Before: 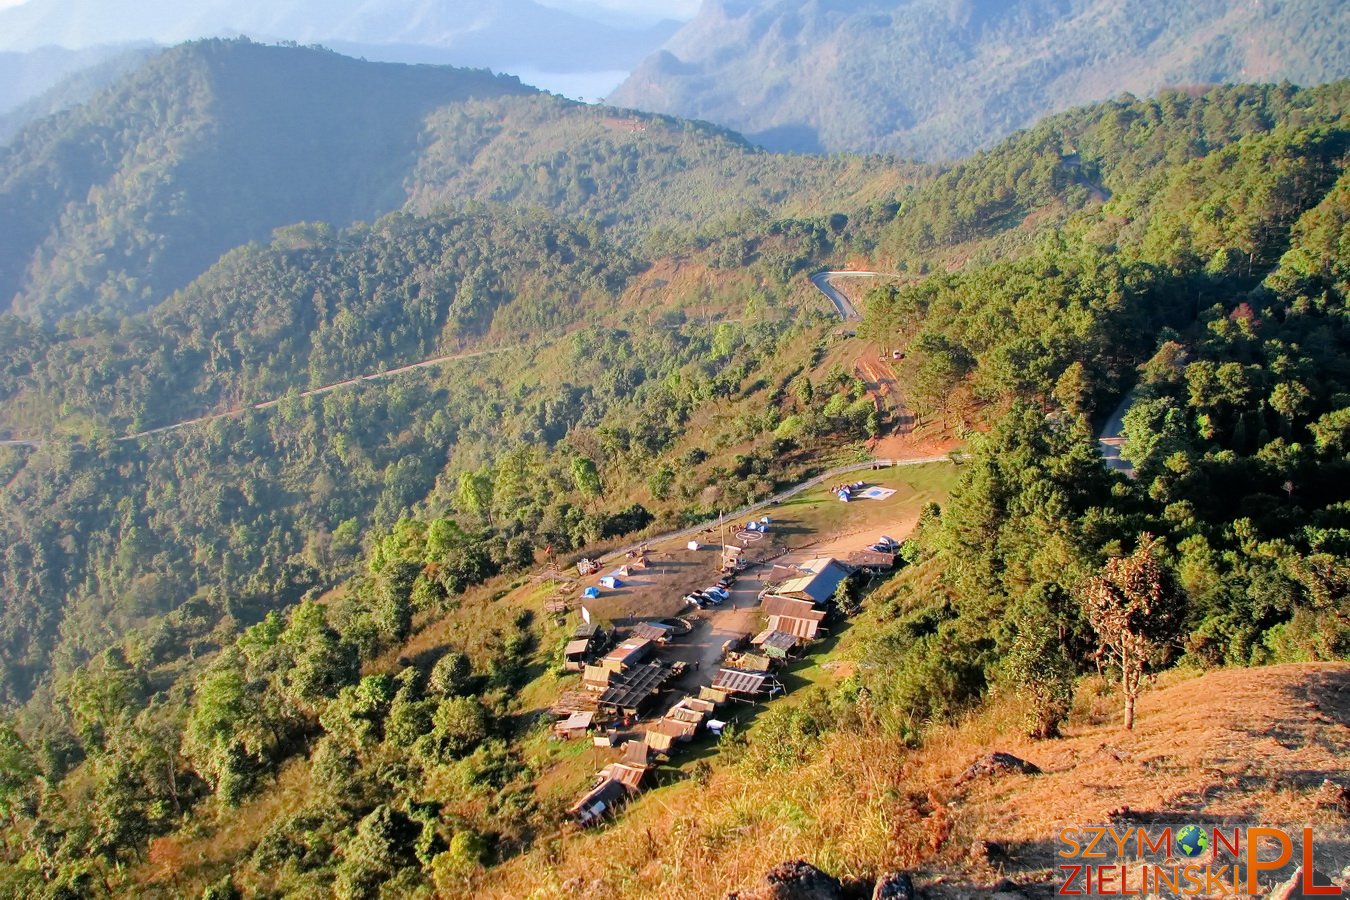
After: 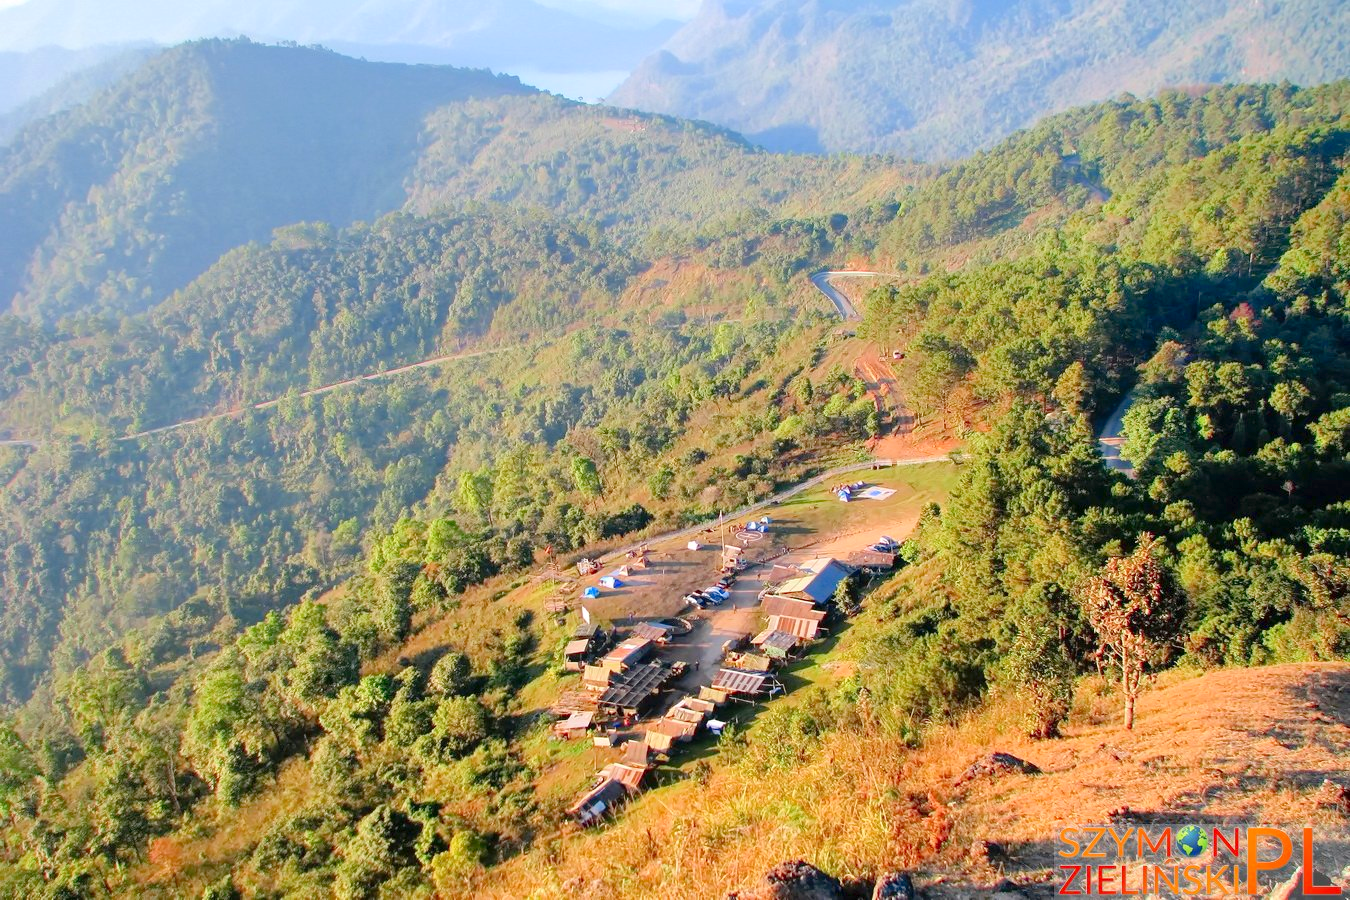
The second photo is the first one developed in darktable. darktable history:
levels: levels [0, 0.43, 0.984]
